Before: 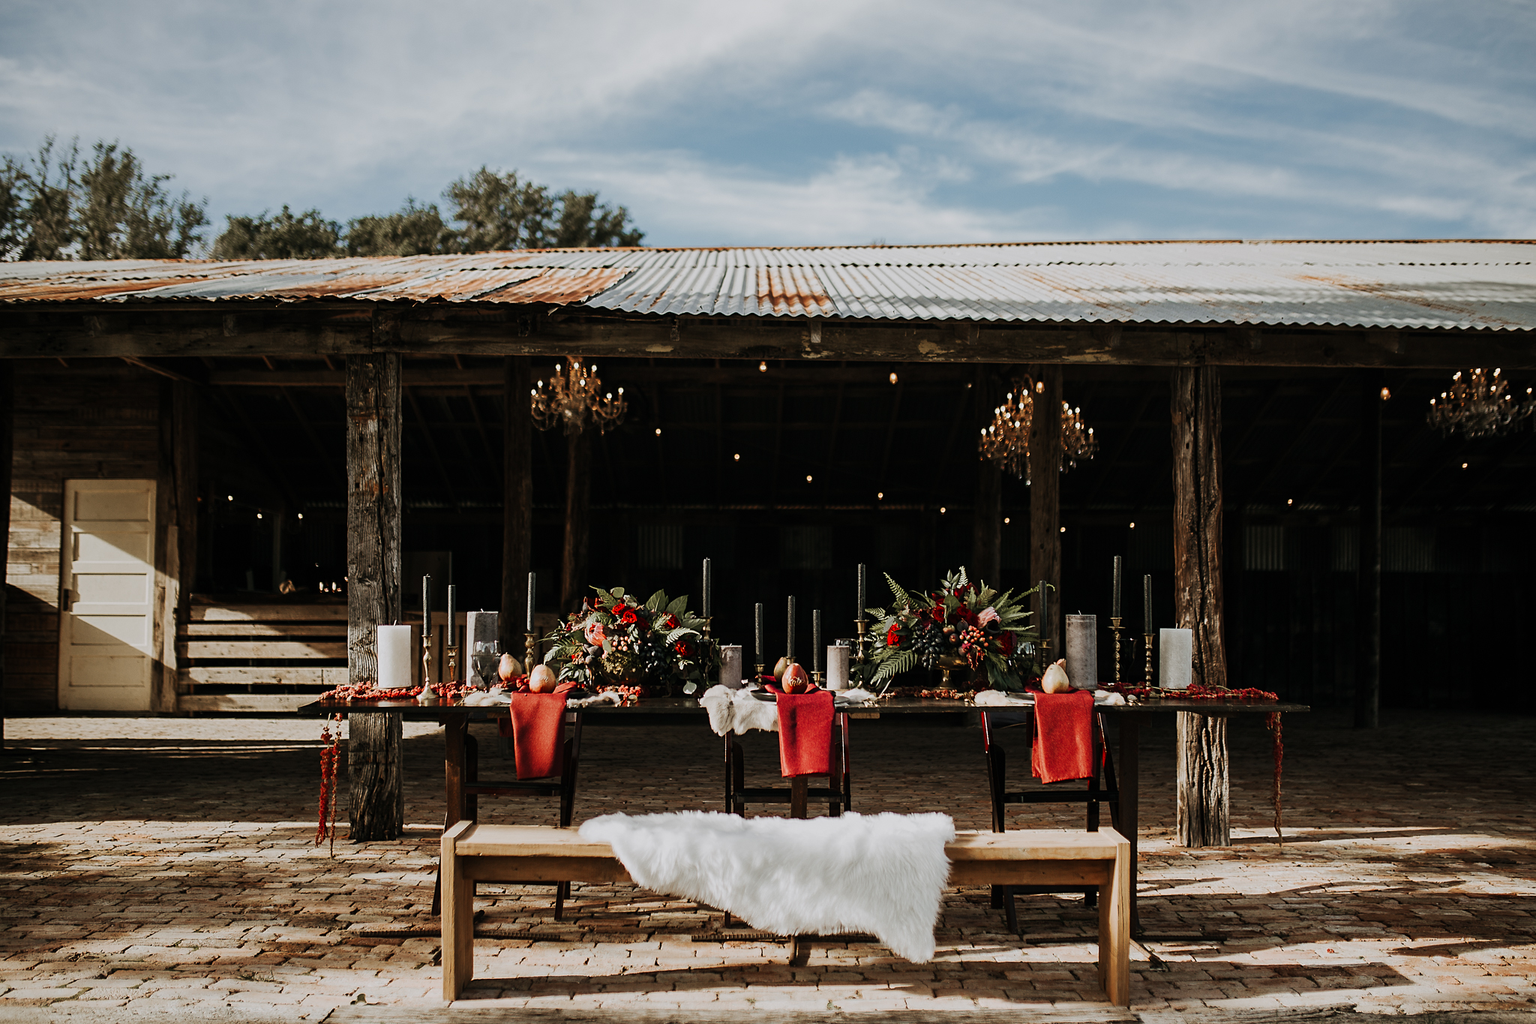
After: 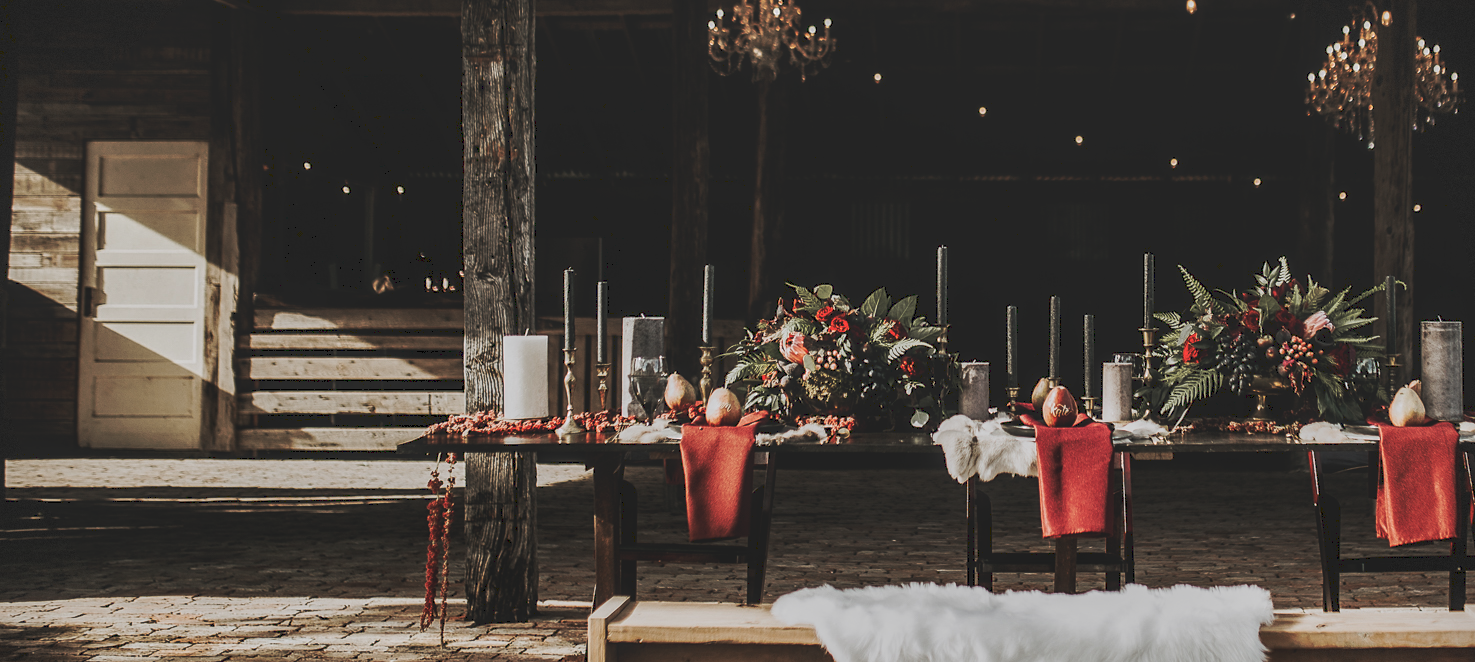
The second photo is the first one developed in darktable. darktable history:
tone curve: curves: ch0 [(0, 0) (0.003, 0.149) (0.011, 0.152) (0.025, 0.154) (0.044, 0.164) (0.069, 0.179) (0.1, 0.194) (0.136, 0.211) (0.177, 0.232) (0.224, 0.258) (0.277, 0.289) (0.335, 0.326) (0.399, 0.371) (0.468, 0.438) (0.543, 0.504) (0.623, 0.569) (0.709, 0.642) (0.801, 0.716) (0.898, 0.775) (1, 1)], preserve colors none
tone equalizer: -8 EV -0.002 EV, -7 EV 0.005 EV, -6 EV -0.009 EV, -5 EV 0.011 EV, -4 EV -0.012 EV, -3 EV 0.007 EV, -2 EV -0.062 EV, -1 EV -0.293 EV, +0 EV -0.582 EV, smoothing diameter 2%, edges refinement/feathering 20, mask exposure compensation -1.57 EV, filter diffusion 5
crop: top 36.498%, right 27.964%, bottom 14.995%
local contrast: detail 150%
vignetting: fall-off start 100%, brightness -0.406, saturation -0.3, width/height ratio 1.324, dithering 8-bit output, unbound false
